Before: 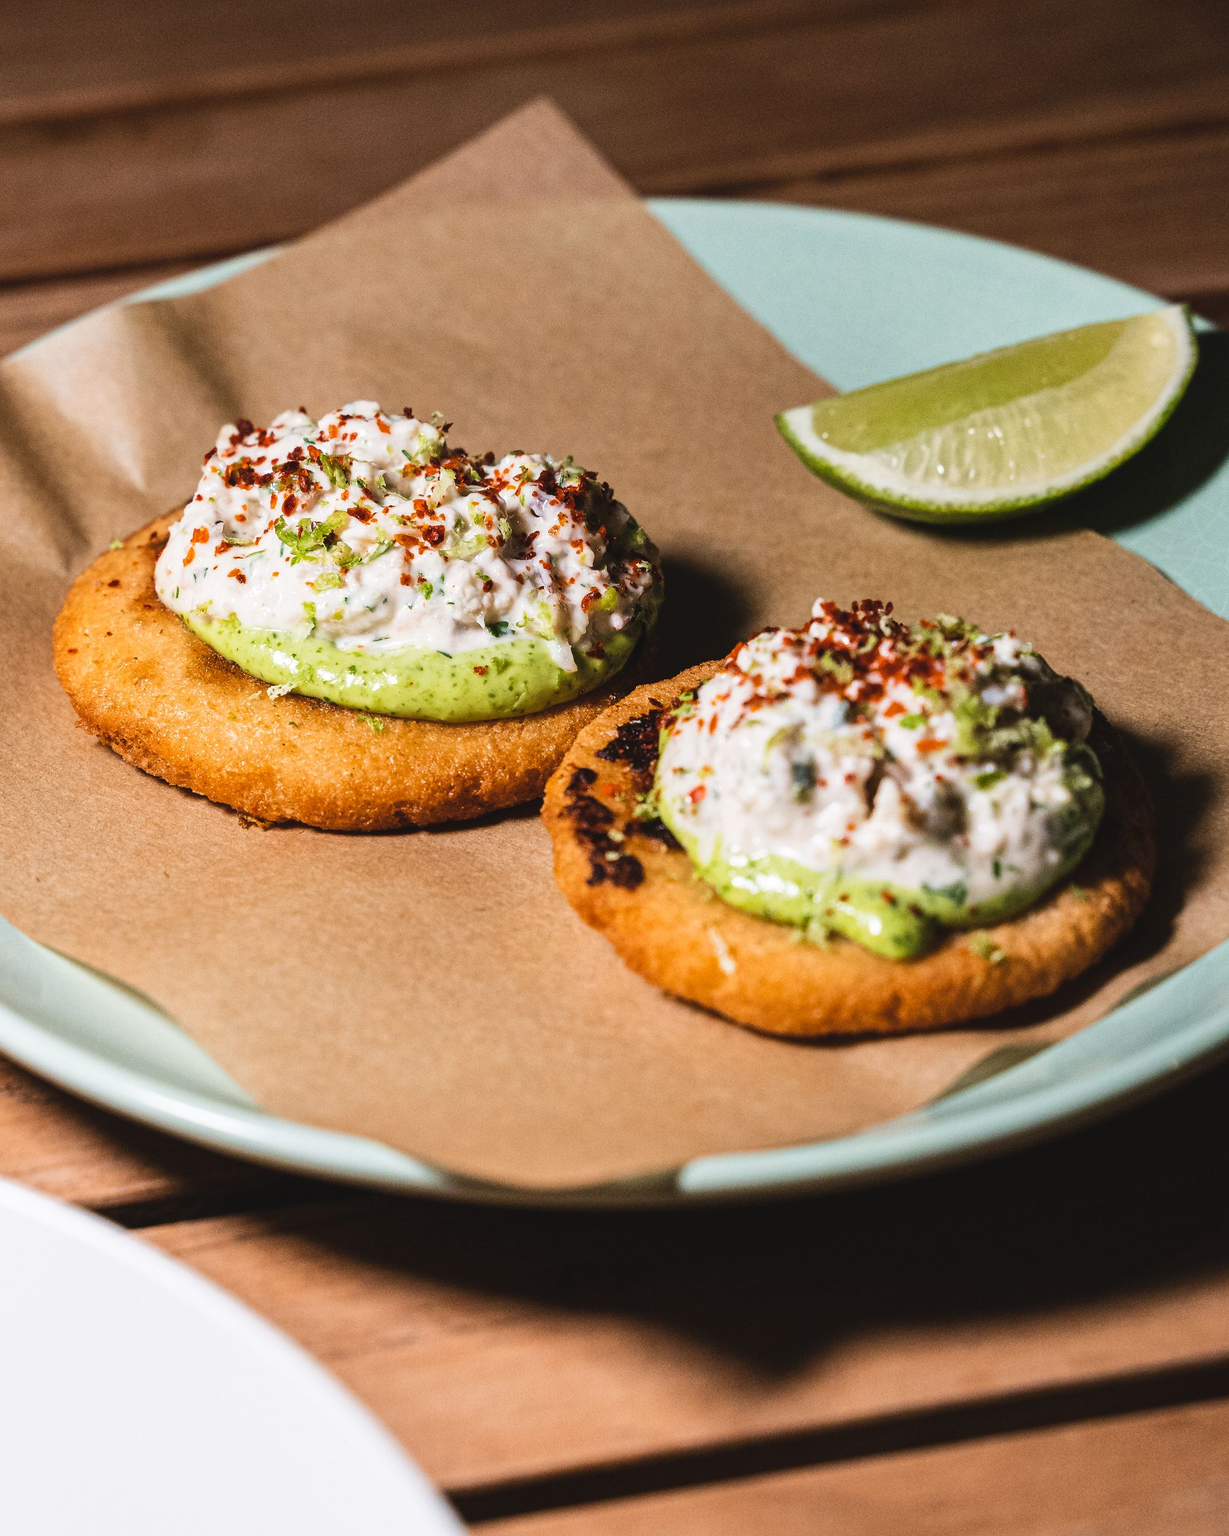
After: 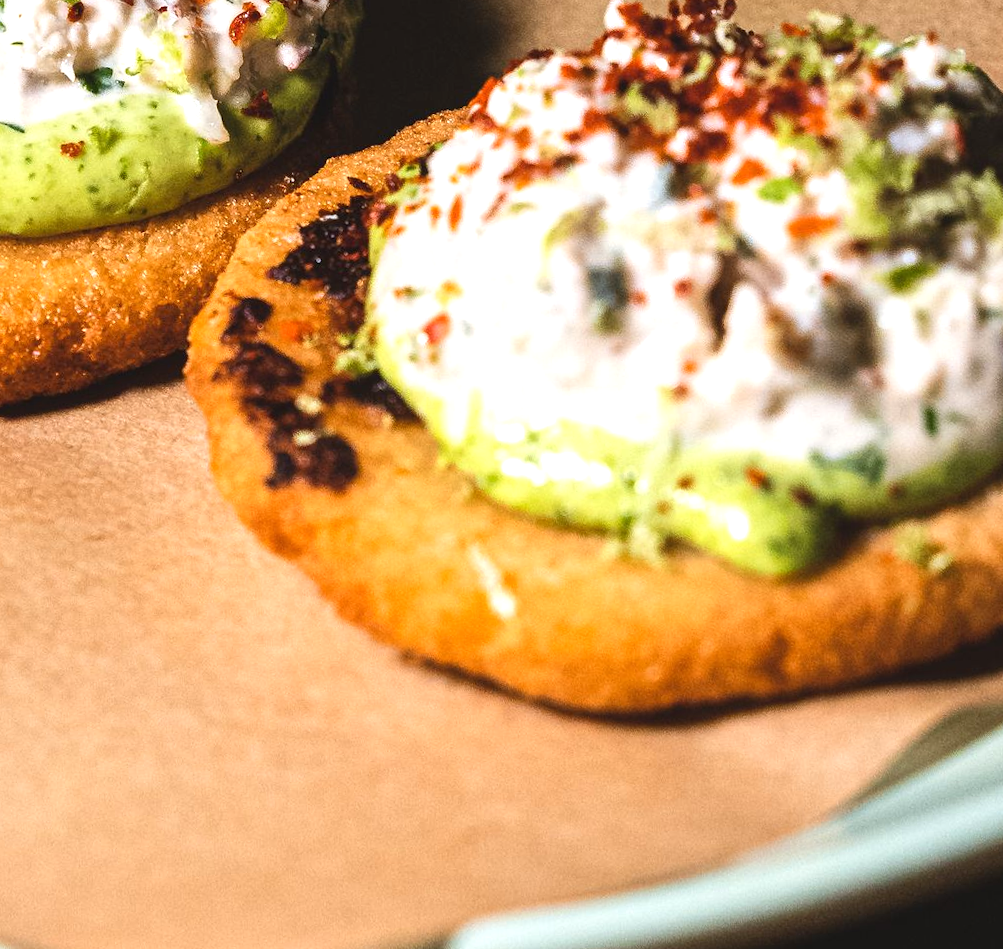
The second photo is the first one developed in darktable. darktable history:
exposure: exposure 0.493 EV, compensate highlight preservation false
rotate and perspective: rotation -3.52°, crop left 0.036, crop right 0.964, crop top 0.081, crop bottom 0.919
crop: left 35.03%, top 36.625%, right 14.663%, bottom 20.057%
